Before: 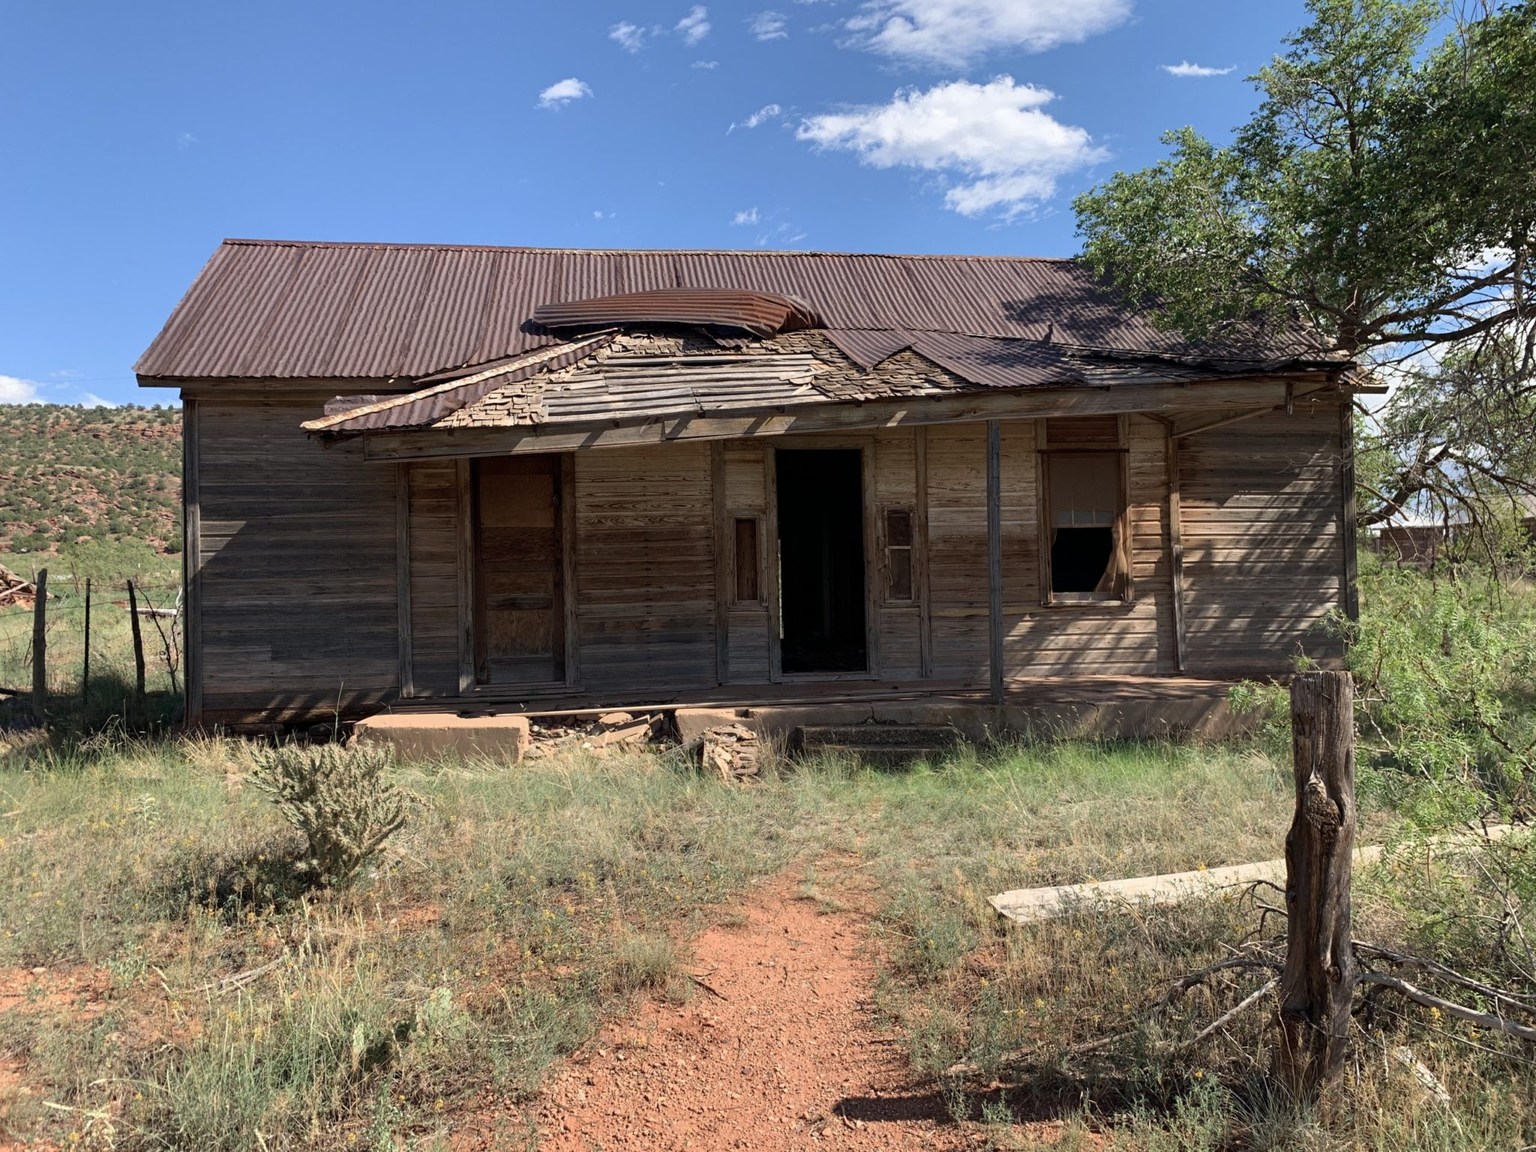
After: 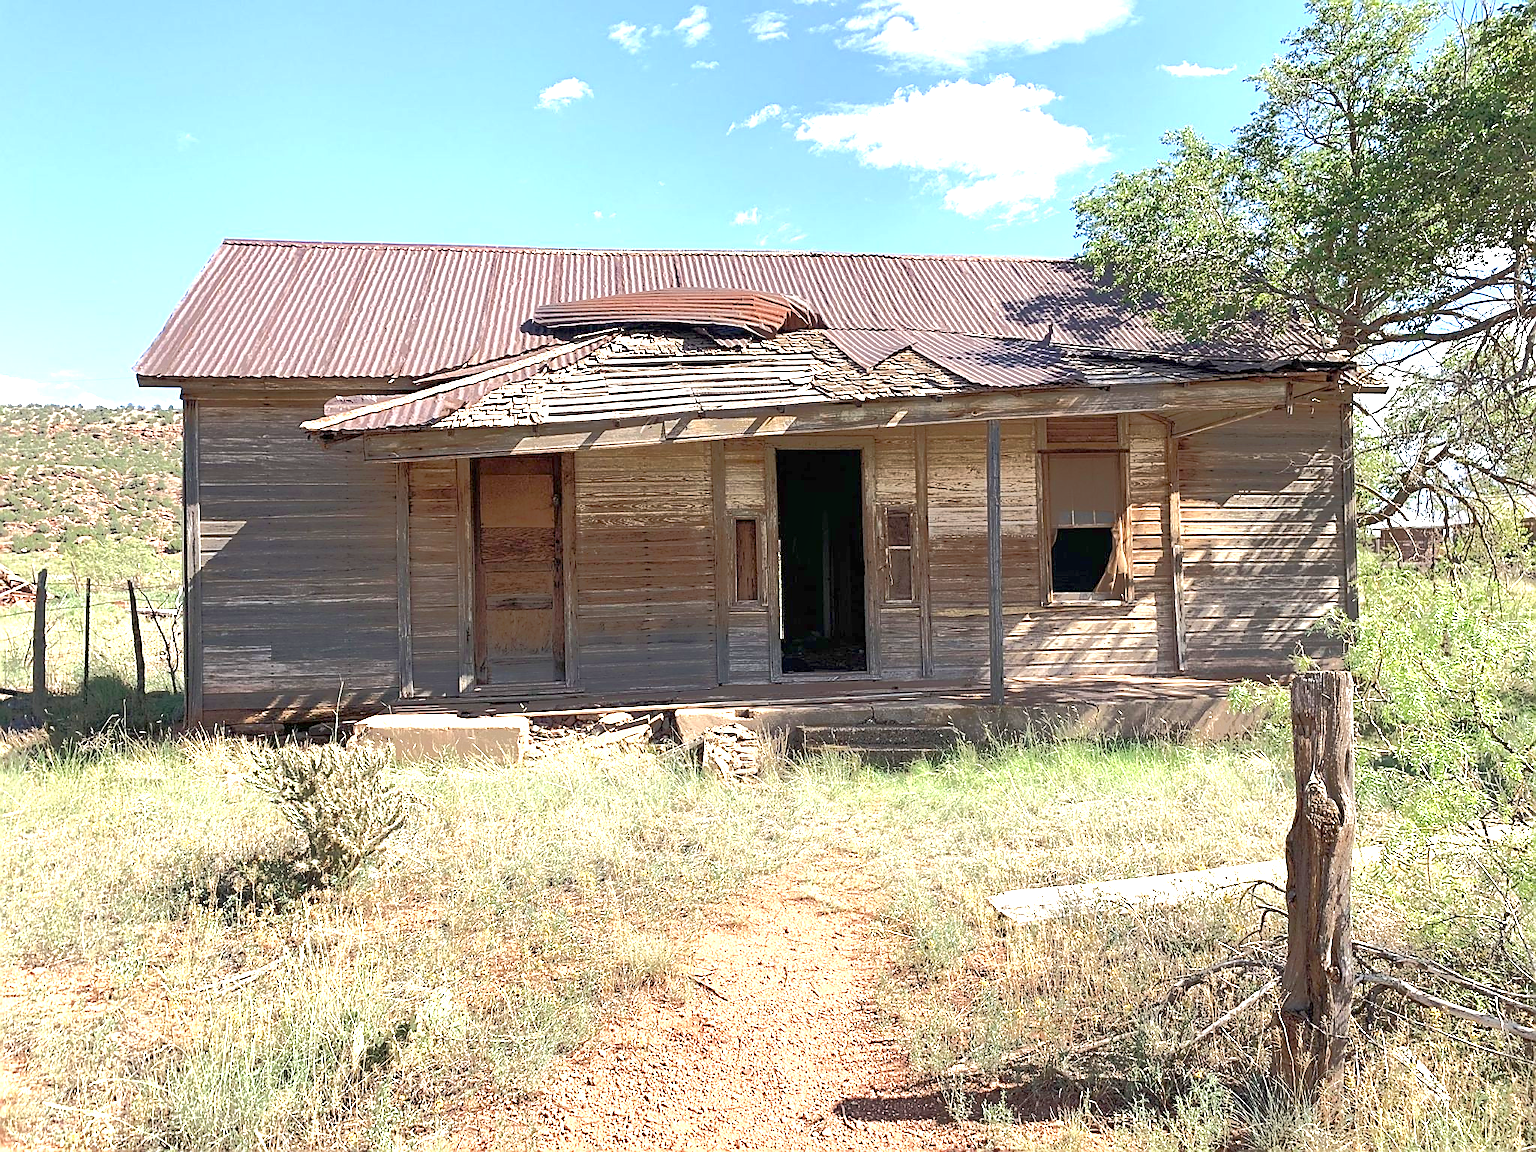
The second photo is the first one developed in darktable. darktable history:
sharpen: radius 1.4, amount 1.25, threshold 0.7
exposure: black level correction 0, exposure 2 EV, compensate highlight preservation false
tone equalizer: -7 EV -0.63 EV, -6 EV 1 EV, -5 EV -0.45 EV, -4 EV 0.43 EV, -3 EV 0.41 EV, -2 EV 0.15 EV, -1 EV -0.15 EV, +0 EV -0.39 EV, smoothing diameter 25%, edges refinement/feathering 10, preserve details guided filter
